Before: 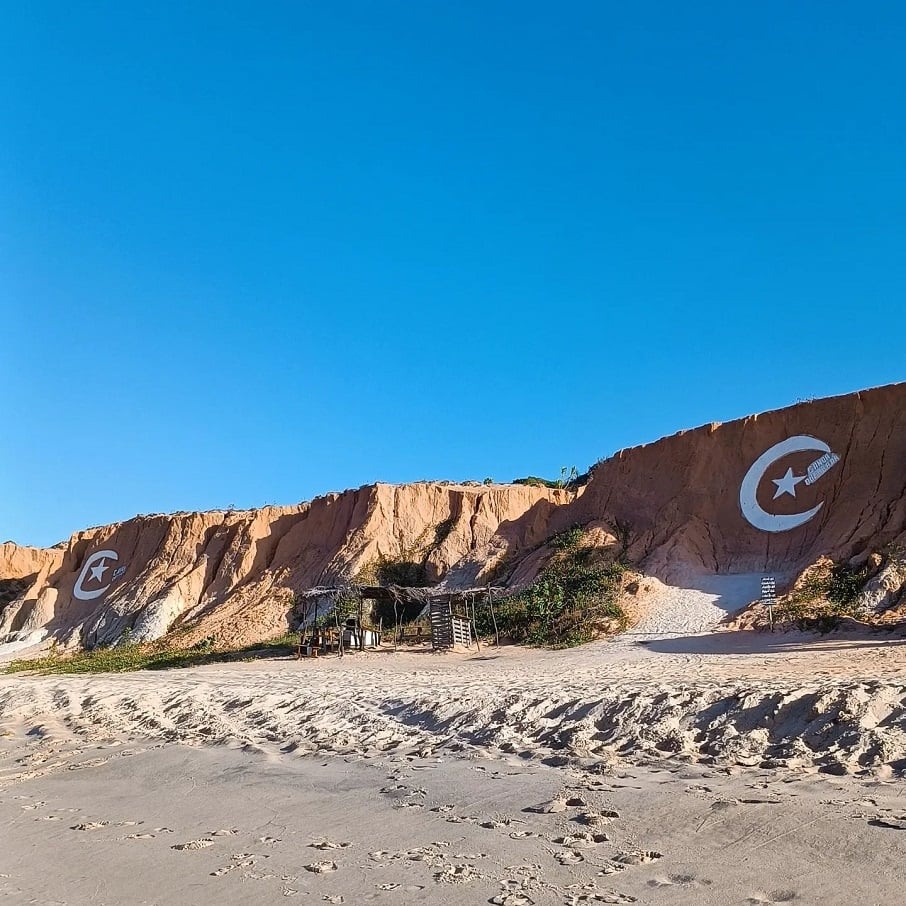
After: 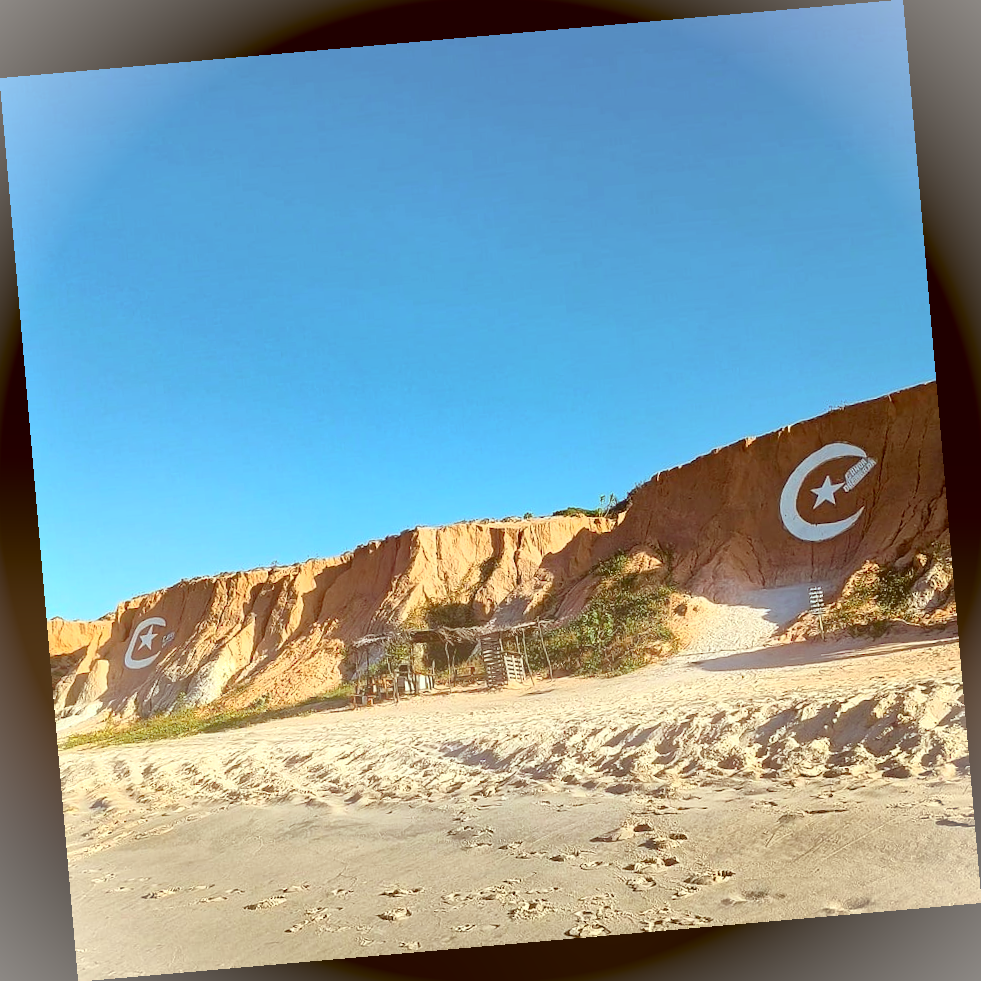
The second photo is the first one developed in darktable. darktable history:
shadows and highlights: on, module defaults
vignetting: fall-off start 100%, brightness 0.3, saturation 0
contrast brightness saturation: contrast 0.24, brightness 0.09
bloom: size 16%, threshold 98%, strength 20%
exposure: exposure 0.2 EV, compensate highlight preservation false
color correction: highlights a* -5.94, highlights b* 9.48, shadows a* 10.12, shadows b* 23.94
rotate and perspective: rotation -4.98°, automatic cropping off
